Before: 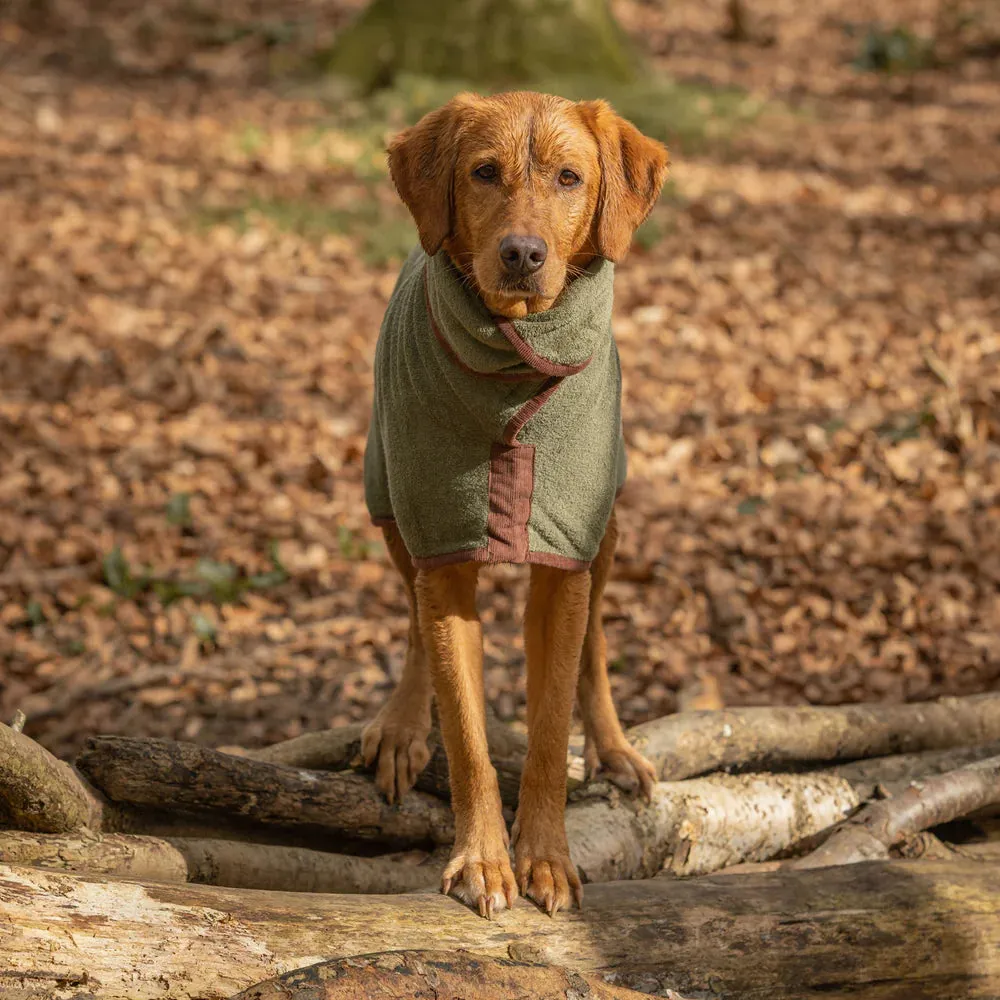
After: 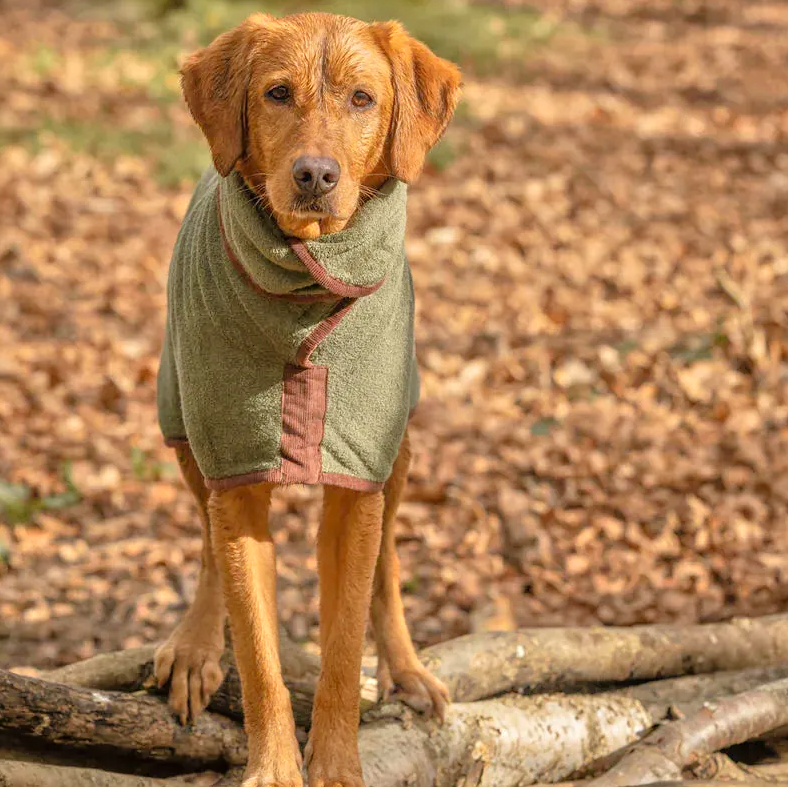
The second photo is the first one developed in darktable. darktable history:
crop and rotate: left 20.74%, top 7.912%, right 0.375%, bottom 13.378%
tone equalizer: -7 EV 0.15 EV, -6 EV 0.6 EV, -5 EV 1.15 EV, -4 EV 1.33 EV, -3 EV 1.15 EV, -2 EV 0.6 EV, -1 EV 0.15 EV, mask exposure compensation -0.5 EV
